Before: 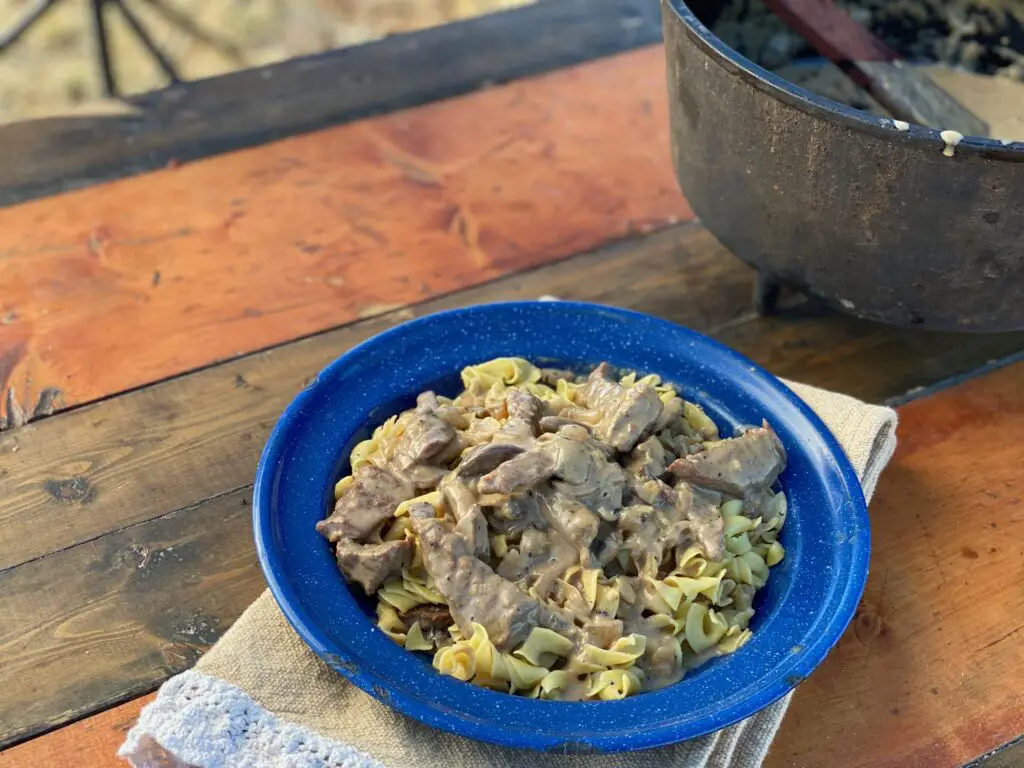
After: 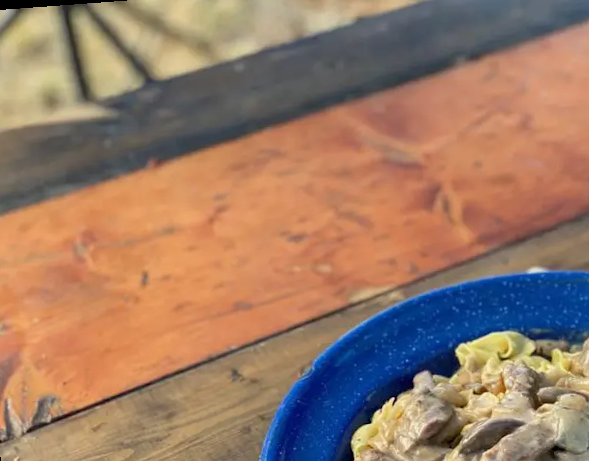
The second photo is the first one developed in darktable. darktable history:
crop and rotate: left 3.047%, top 7.509%, right 42.236%, bottom 37.598%
rgb levels: preserve colors max RGB
rotate and perspective: rotation -4.25°, automatic cropping off
